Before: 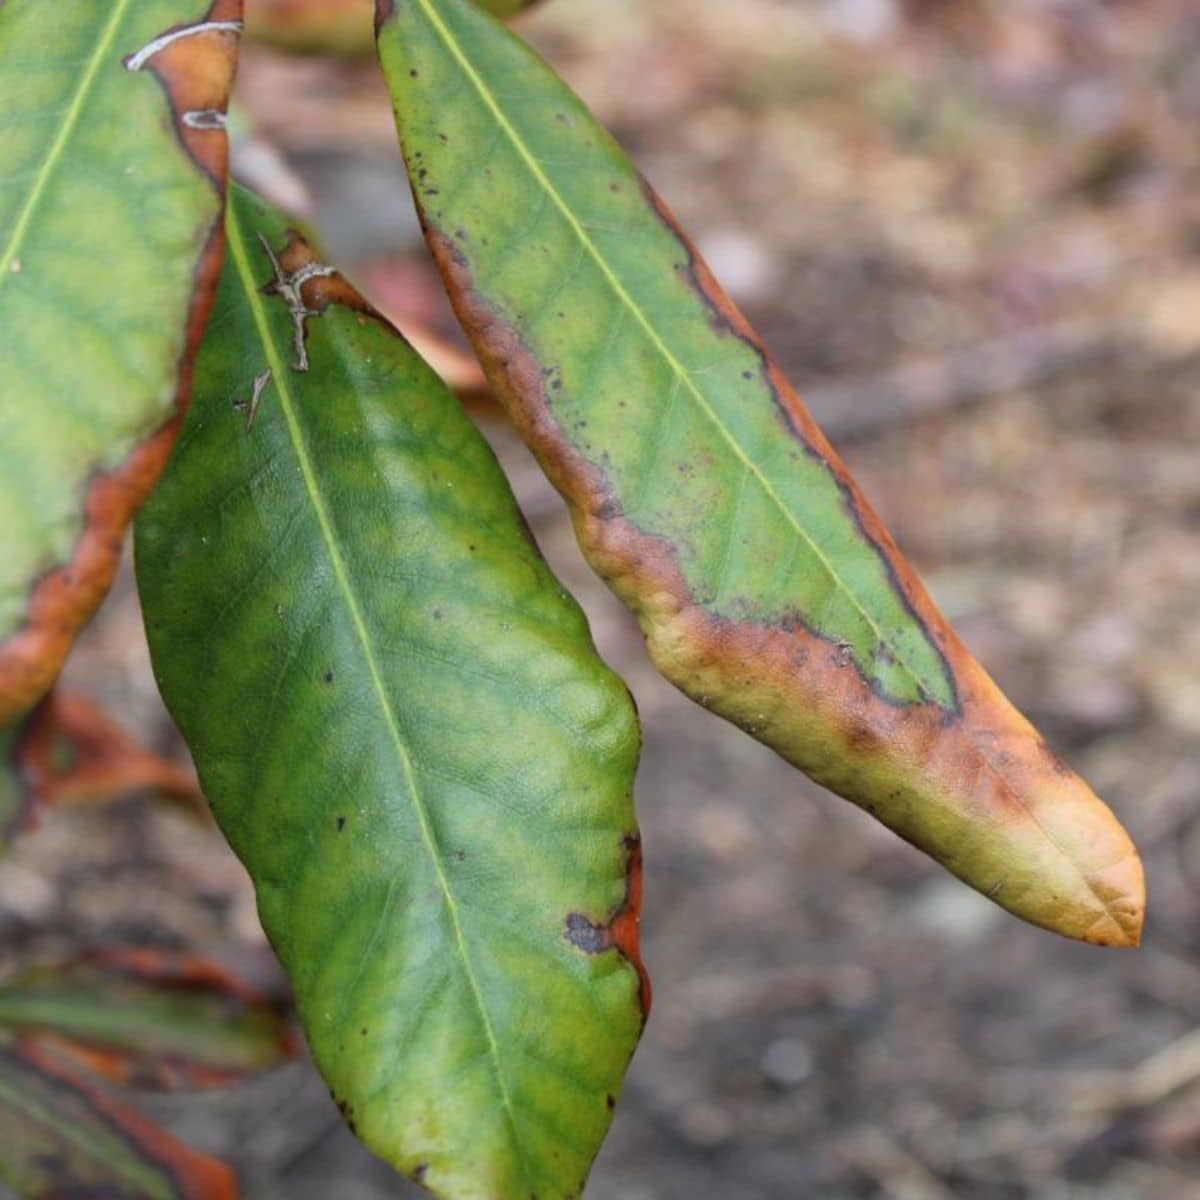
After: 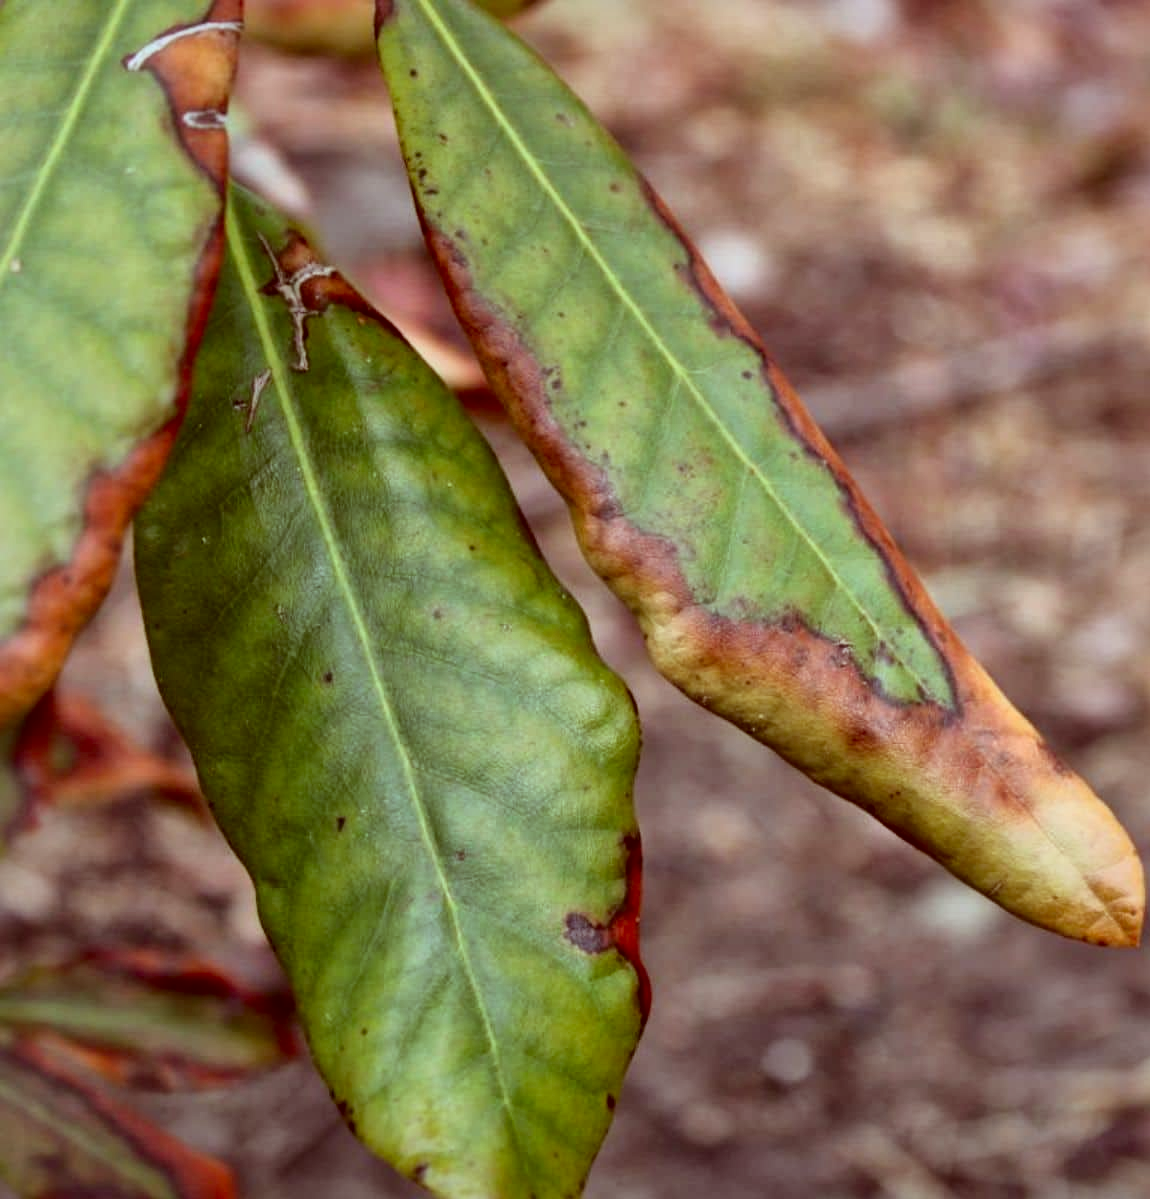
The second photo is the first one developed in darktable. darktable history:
color correction: highlights a* -7.2, highlights b* -0.211, shadows a* 20.59, shadows b* 11.3
local contrast: mode bilateral grid, contrast 50, coarseness 49, detail 150%, midtone range 0.2
crop: right 4.132%, bottom 0.031%
exposure: black level correction 0.006, exposure -0.22 EV, compensate exposure bias true, compensate highlight preservation false
